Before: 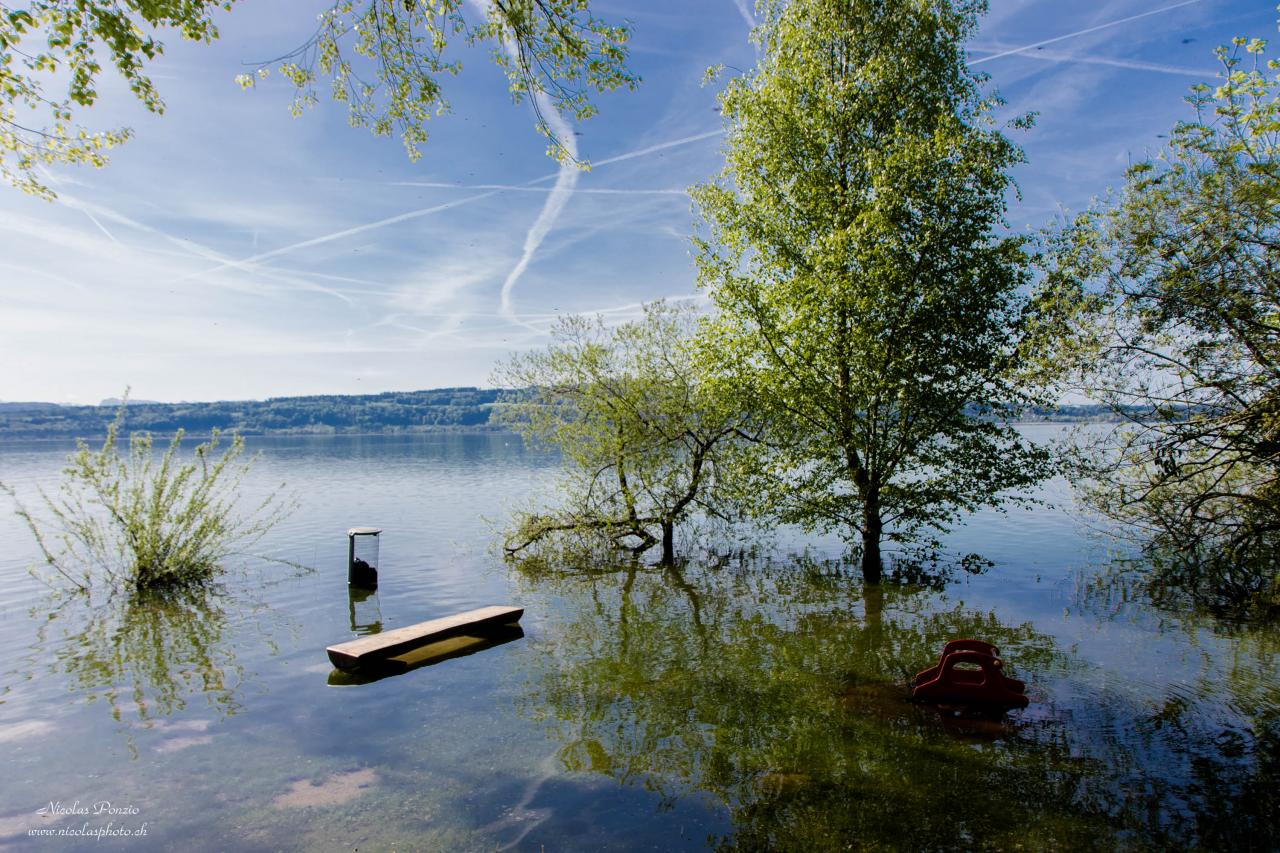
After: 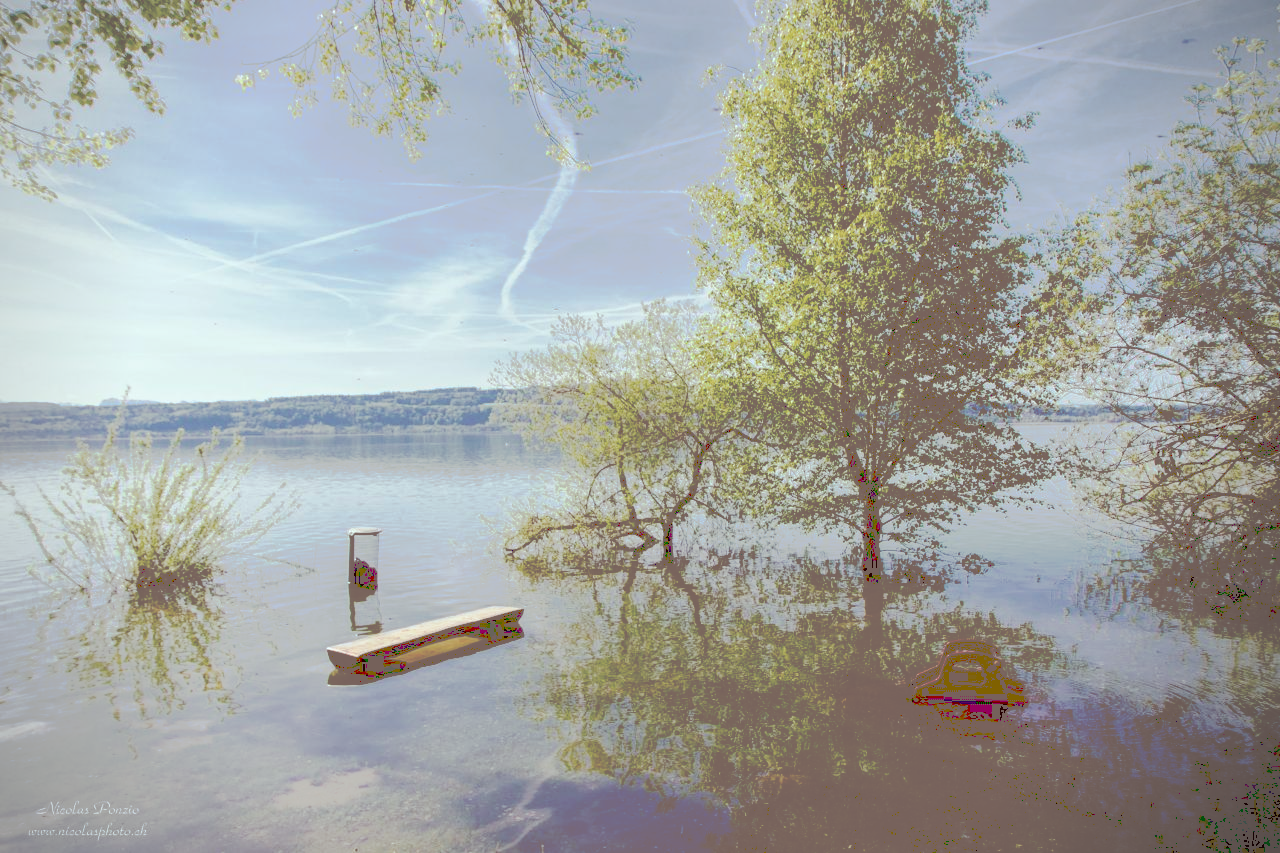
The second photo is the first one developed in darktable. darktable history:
base curve: curves: ch0 [(0, 0) (0.028, 0.03) (0.121, 0.232) (0.46, 0.748) (0.859, 0.968) (1, 1)], preserve colors none
color correction: highlights a* -7.23, highlights b* -0.161, shadows a* 20.08, shadows b* 11.73
vignetting: unbound false
tone curve: curves: ch0 [(0, 0) (0.003, 0.43) (0.011, 0.433) (0.025, 0.434) (0.044, 0.436) (0.069, 0.439) (0.1, 0.442) (0.136, 0.446) (0.177, 0.449) (0.224, 0.454) (0.277, 0.462) (0.335, 0.488) (0.399, 0.524) (0.468, 0.566) (0.543, 0.615) (0.623, 0.666) (0.709, 0.718) (0.801, 0.761) (0.898, 0.801) (1, 1)], preserve colors none
